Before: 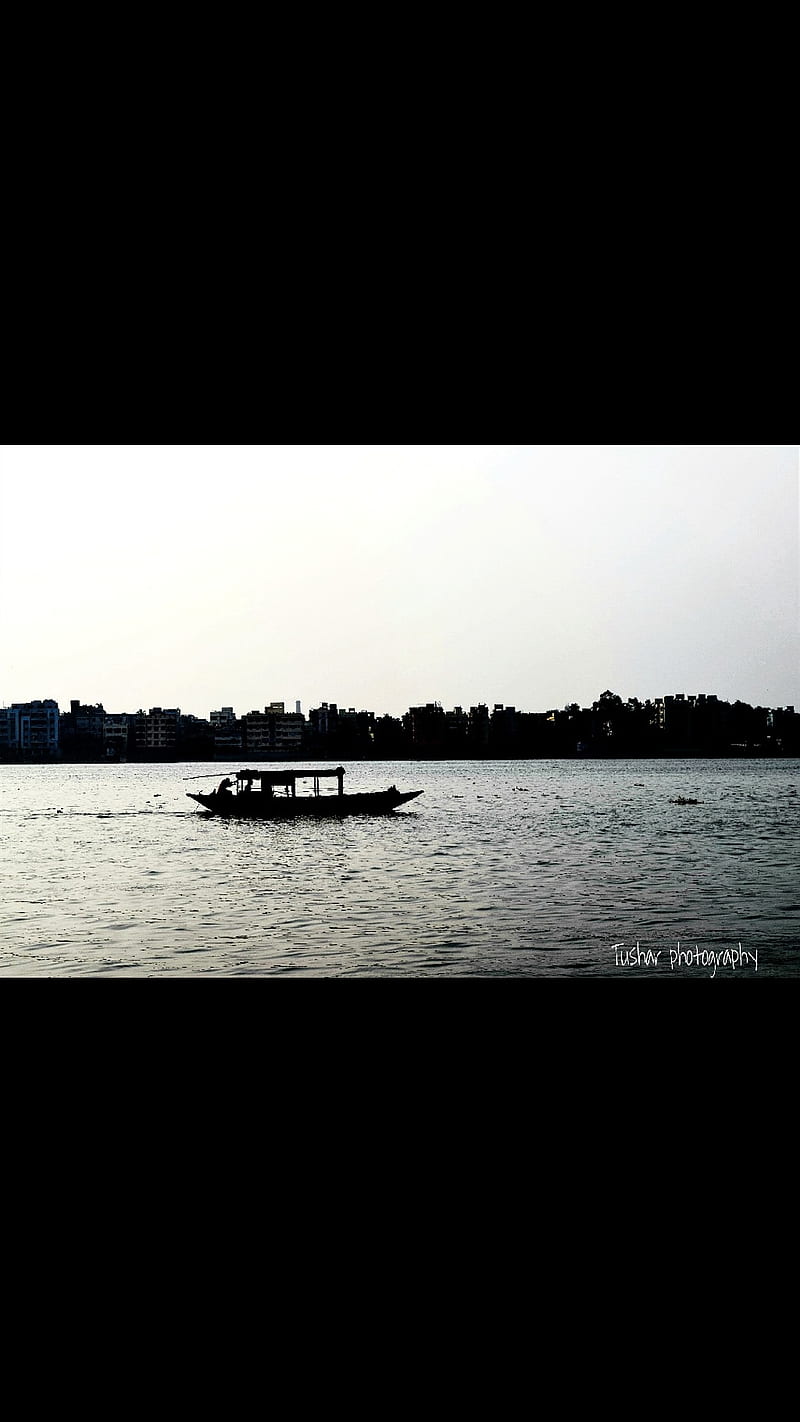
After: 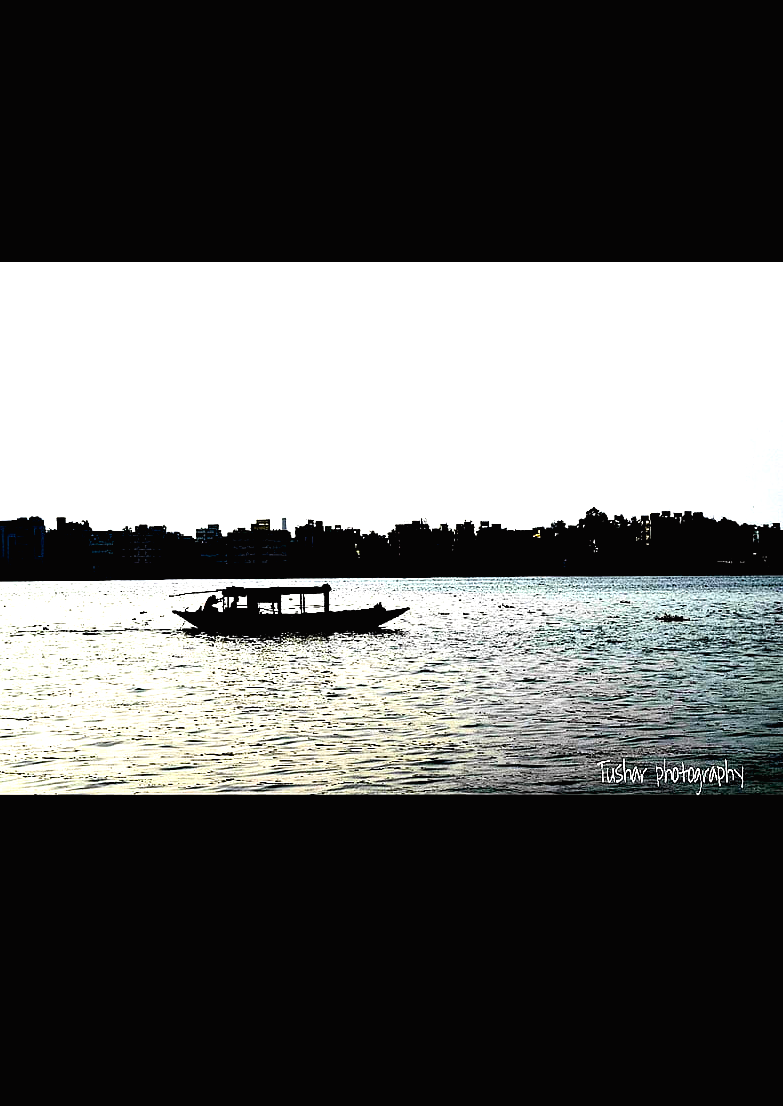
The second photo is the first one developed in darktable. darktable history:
crop and rotate: left 1.862%, top 12.87%, right 0.141%, bottom 9.305%
tone curve: curves: ch0 [(0, 0.012) (0.056, 0.046) (0.218, 0.213) (0.606, 0.62) (0.82, 0.846) (1, 1)]; ch1 [(0, 0) (0.226, 0.261) (0.403, 0.437) (0.469, 0.472) (0.495, 0.499) (0.508, 0.503) (0.545, 0.555) (0.59, 0.598) (0.686, 0.728) (1, 1)]; ch2 [(0, 0) (0.269, 0.299) (0.459, 0.45) (0.498, 0.499) (0.523, 0.512) (0.568, 0.558) (0.634, 0.617) (0.698, 0.677) (0.806, 0.769) (1, 1)], color space Lab, independent channels, preserve colors none
exposure: exposure 0.606 EV, compensate highlight preservation false
contrast equalizer: y [[0.6 ×6], [0.55 ×6], [0 ×6], [0 ×6], [0 ×6]]
color balance rgb: shadows lift › chroma 1.002%, shadows lift › hue 28.83°, power › hue 329.62°, linear chroma grading › global chroma 14.643%, perceptual saturation grading › global saturation 29.583%, global vibrance 50.352%
